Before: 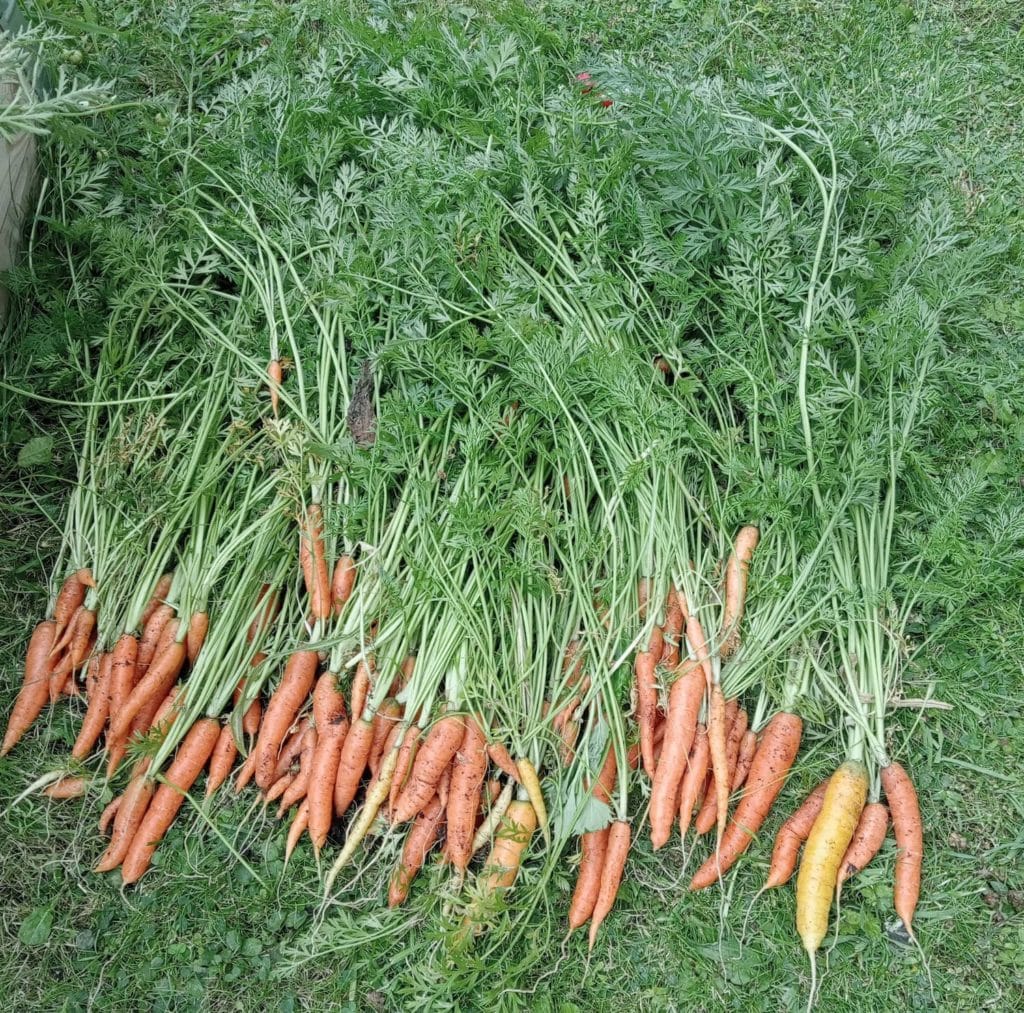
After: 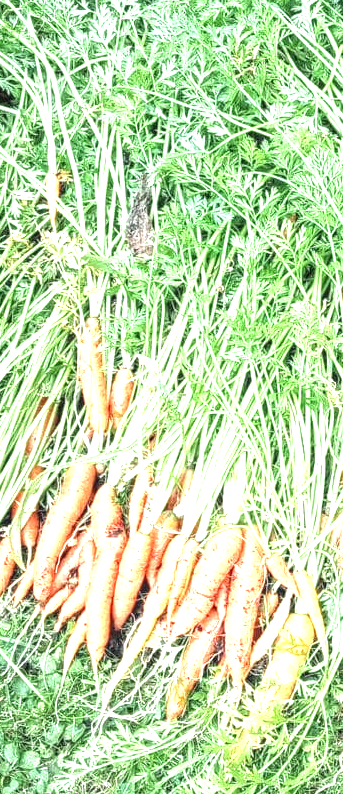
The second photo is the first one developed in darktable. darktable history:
crop and rotate: left 21.77%, top 18.528%, right 44.676%, bottom 2.997%
exposure: black level correction 0, exposure 1.9 EV, compensate highlight preservation false
local contrast: detail 130%
